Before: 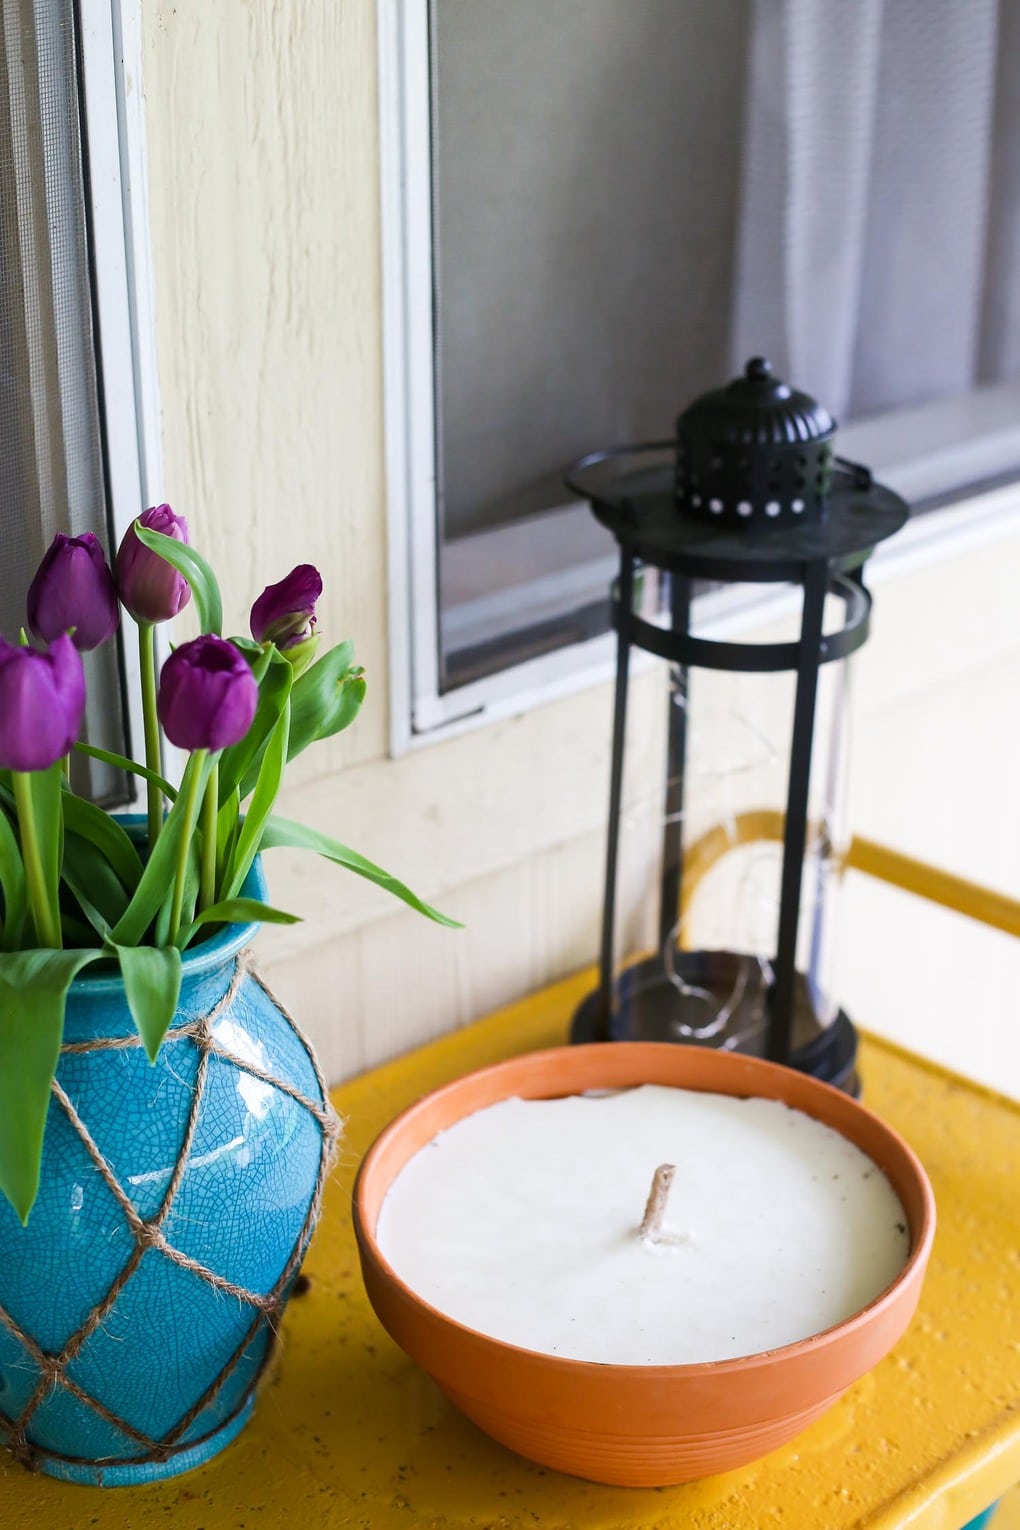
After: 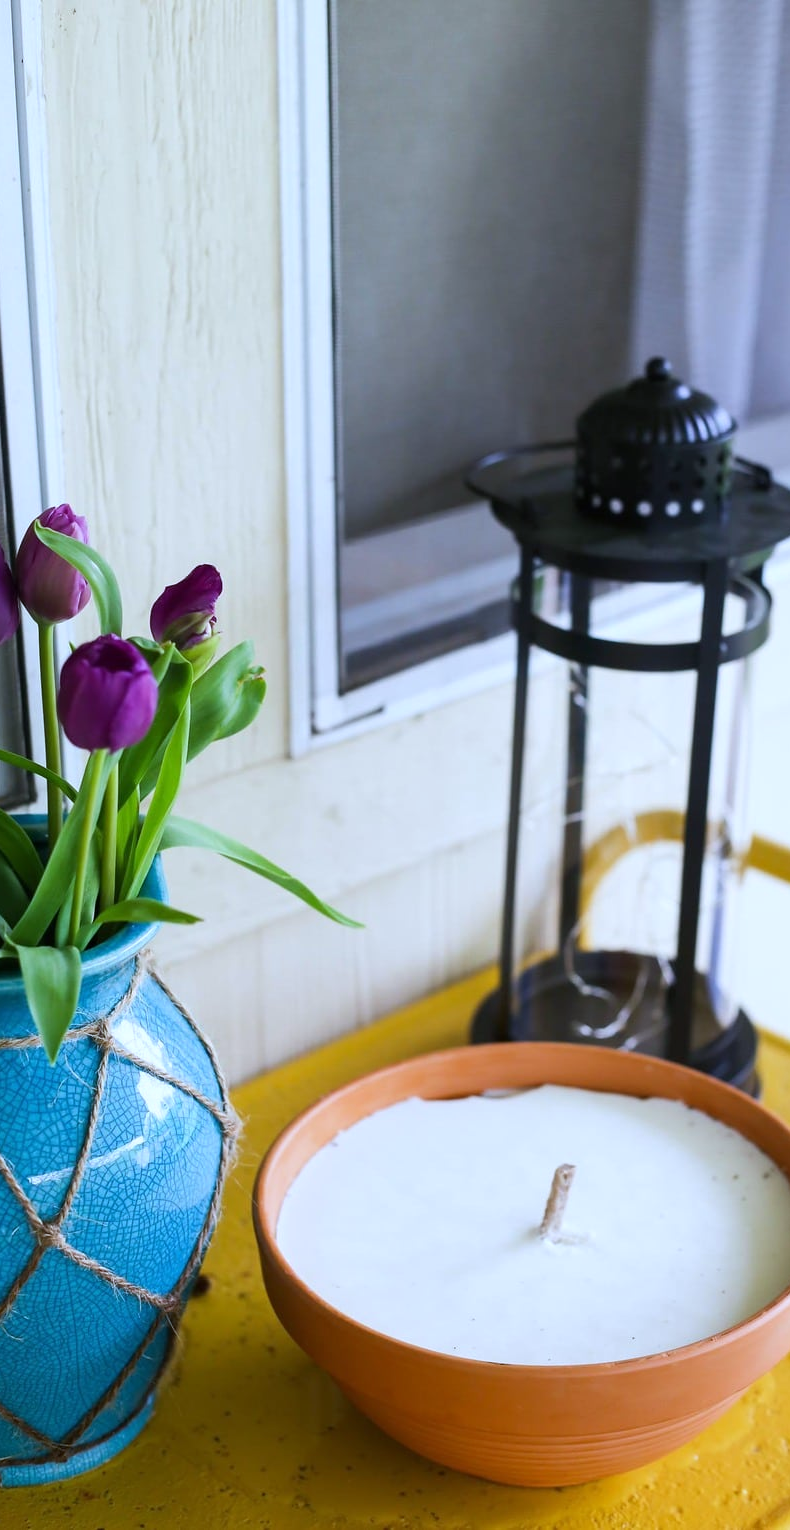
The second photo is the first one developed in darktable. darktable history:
white balance: red 0.924, blue 1.095
crop: left 9.88%, right 12.664%
